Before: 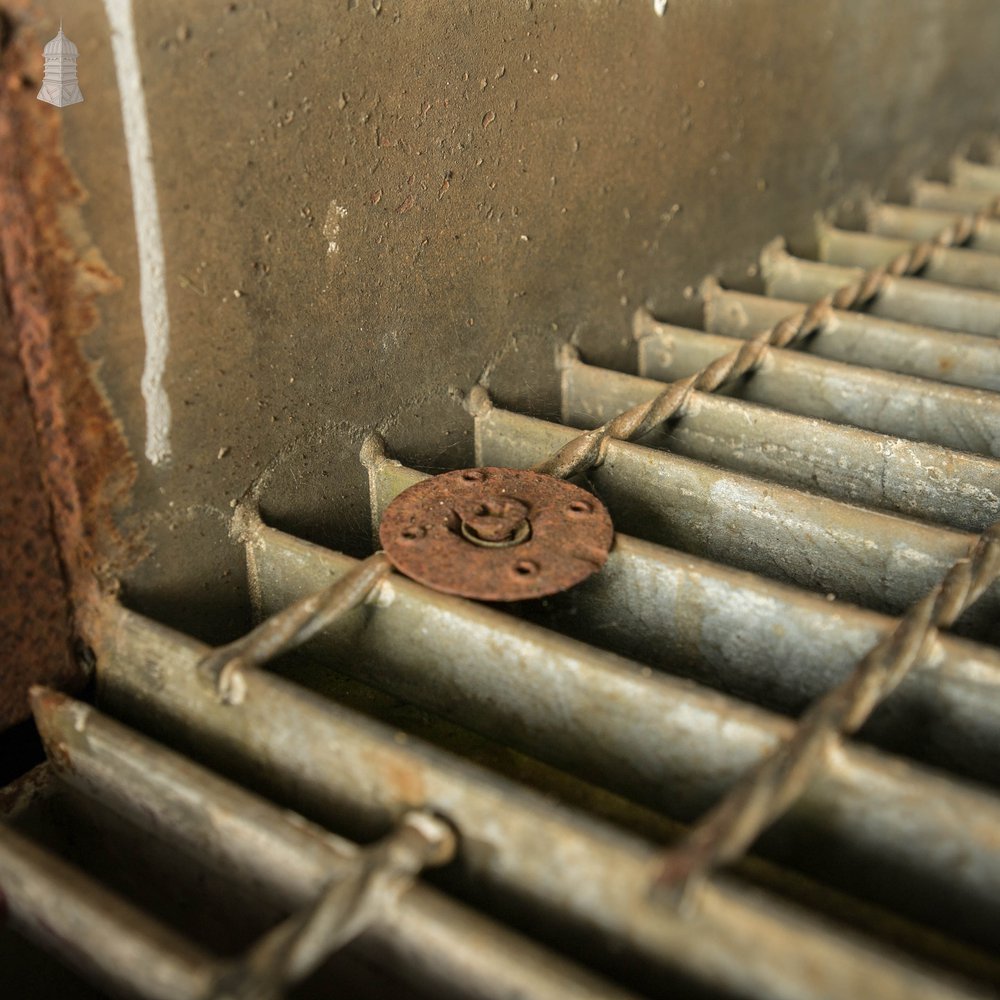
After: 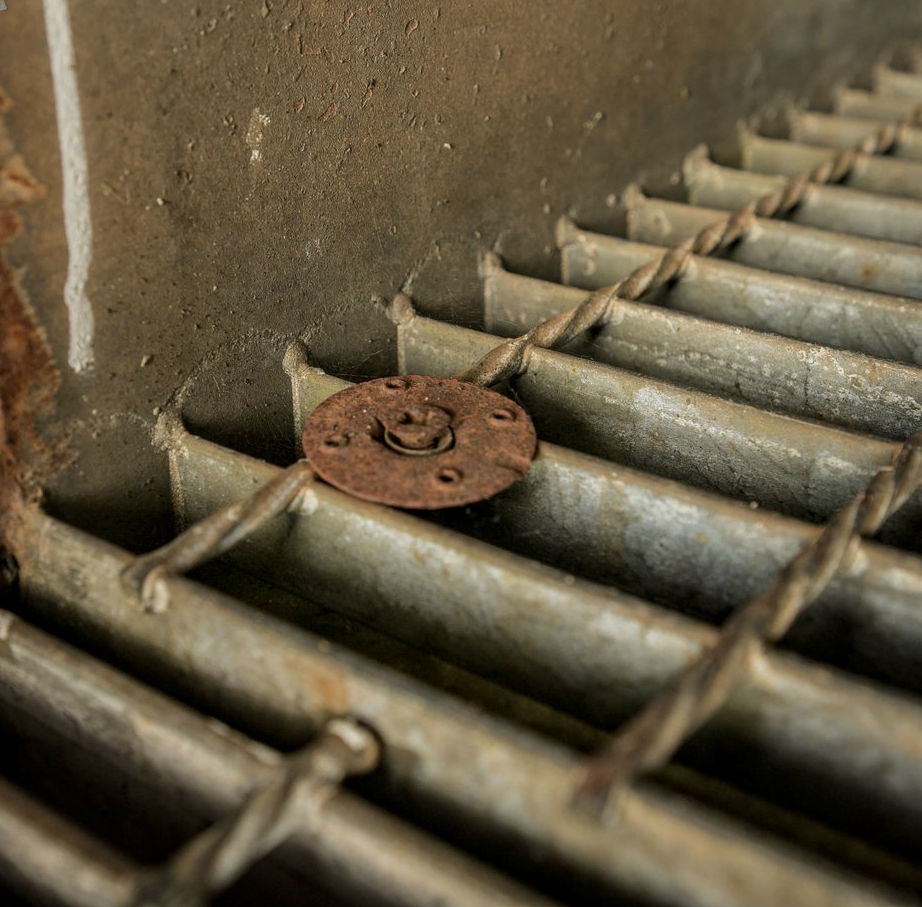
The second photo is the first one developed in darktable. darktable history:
crop and rotate: left 7.77%, top 9.246%
local contrast: on, module defaults
shadows and highlights: shadows 31.06, highlights 1.88, soften with gaussian
exposure: exposure -0.491 EV, compensate exposure bias true, compensate highlight preservation false
